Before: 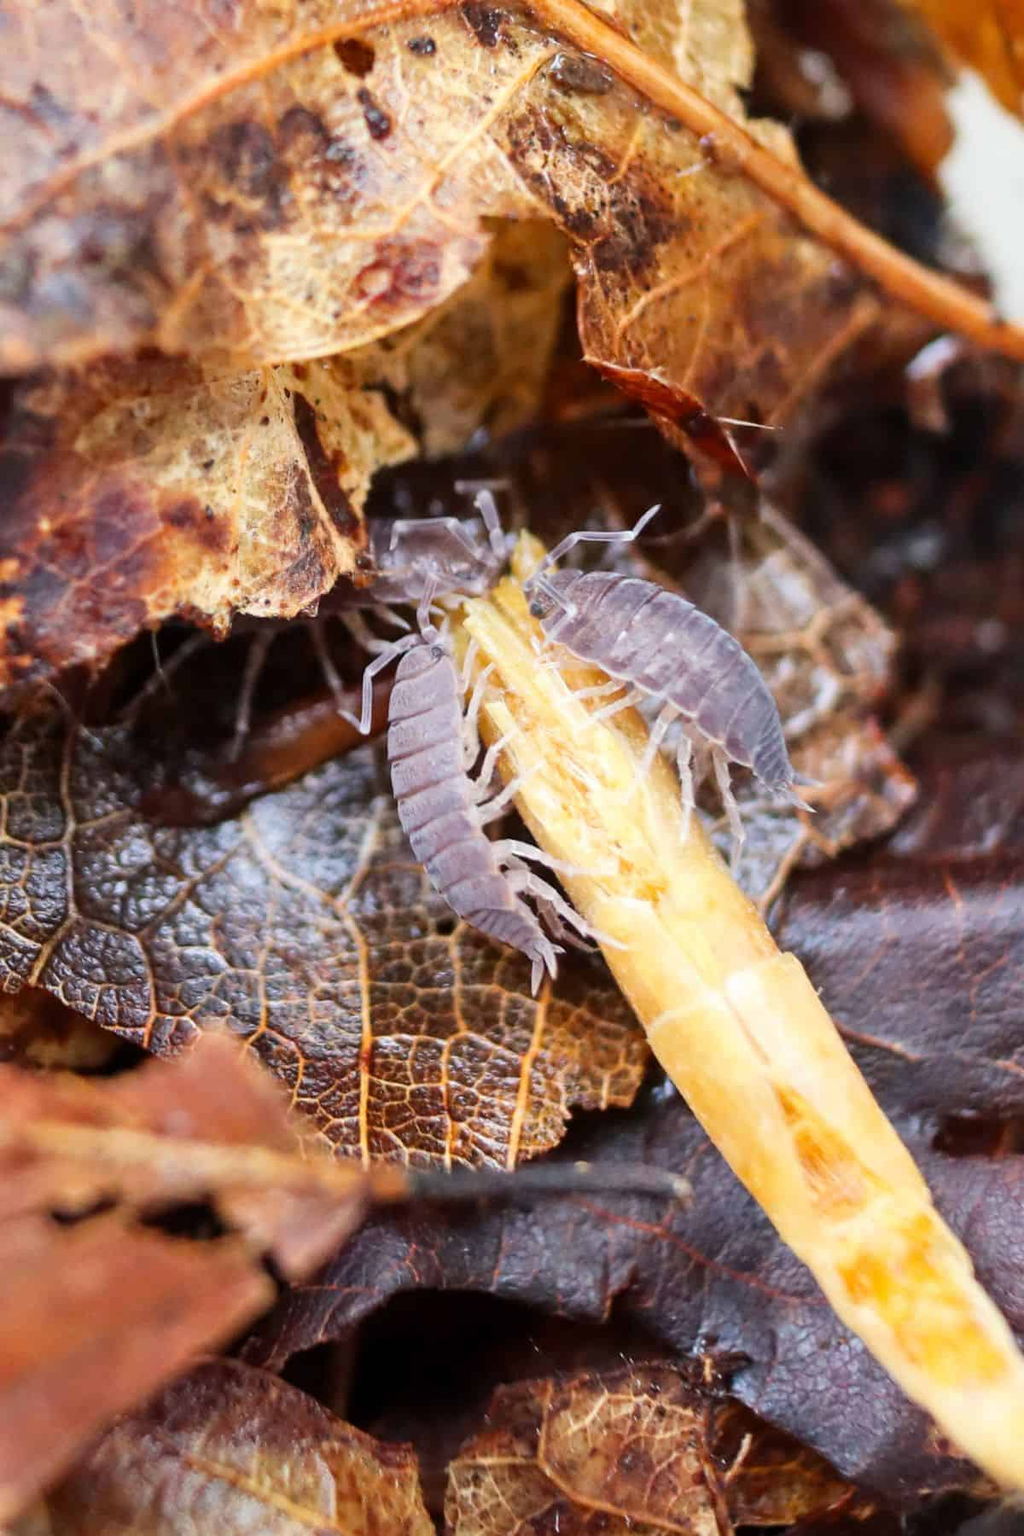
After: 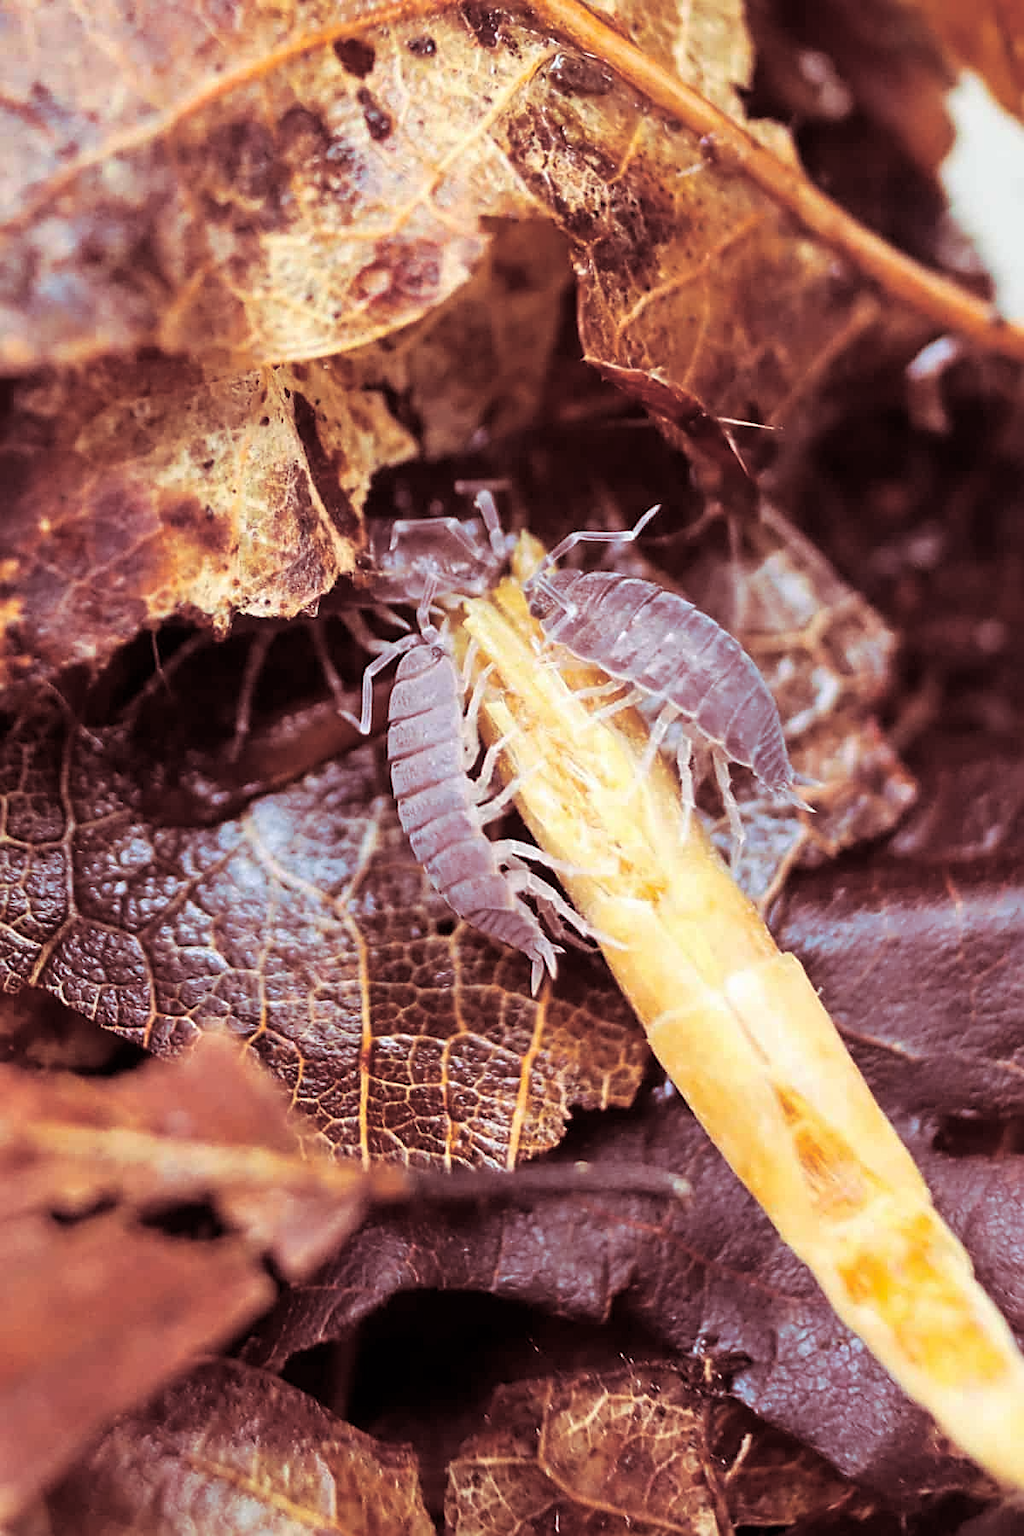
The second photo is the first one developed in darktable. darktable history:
tone equalizer: on, module defaults
split-toning: highlights › hue 187.2°, highlights › saturation 0.83, balance -68.05, compress 56.43%
sharpen: on, module defaults
